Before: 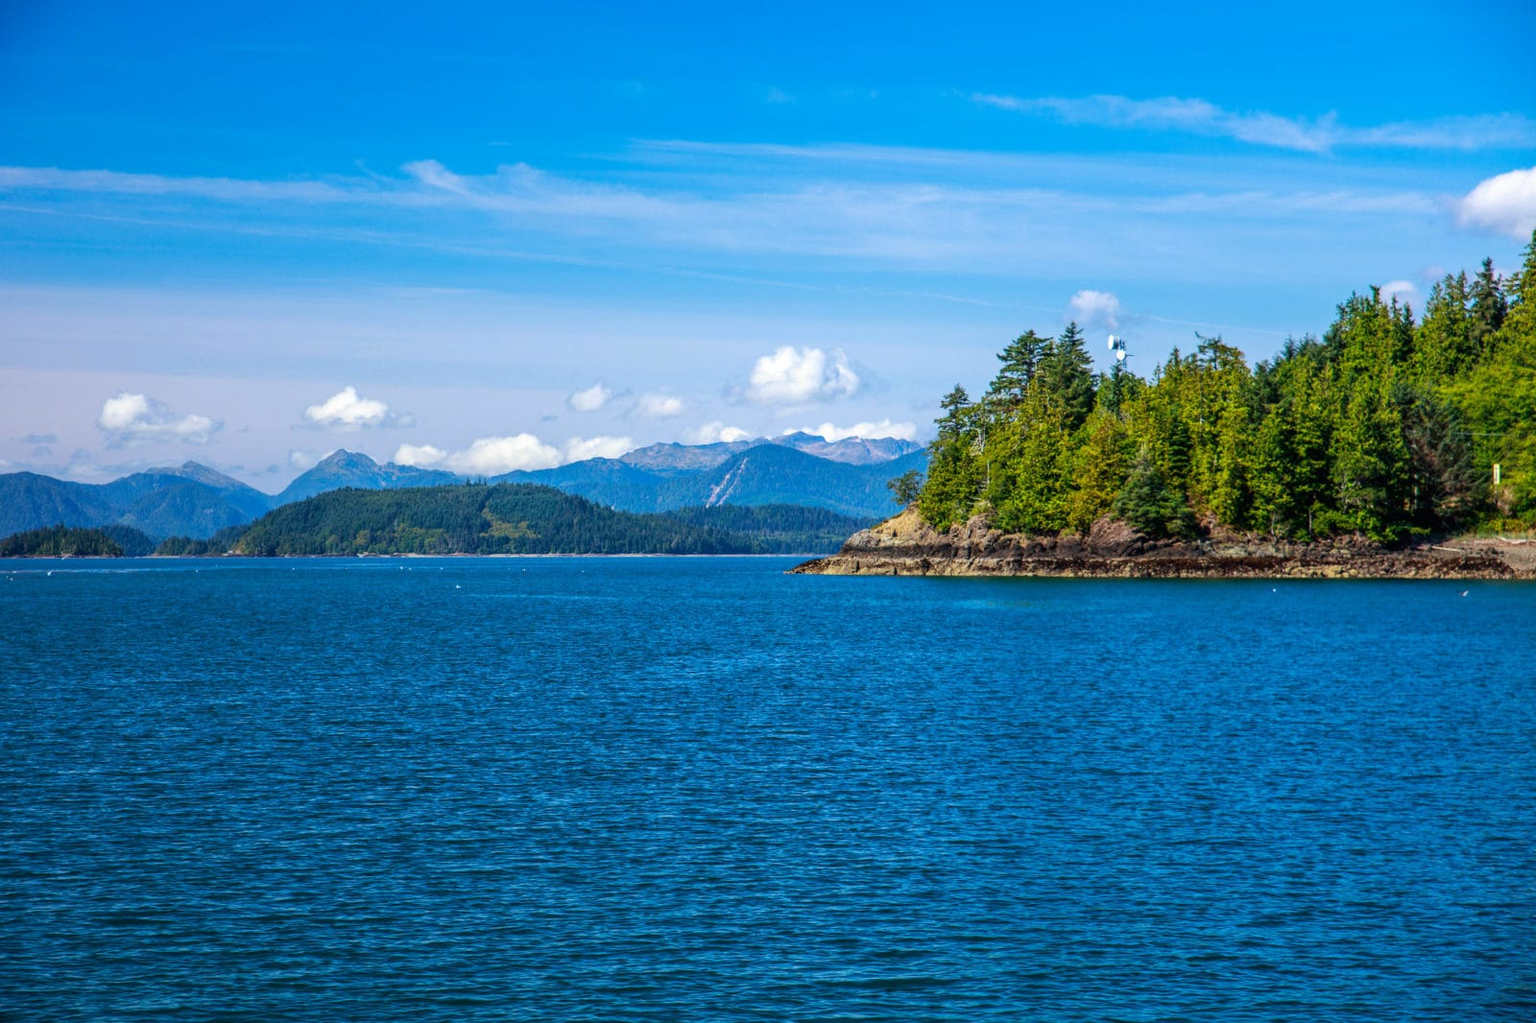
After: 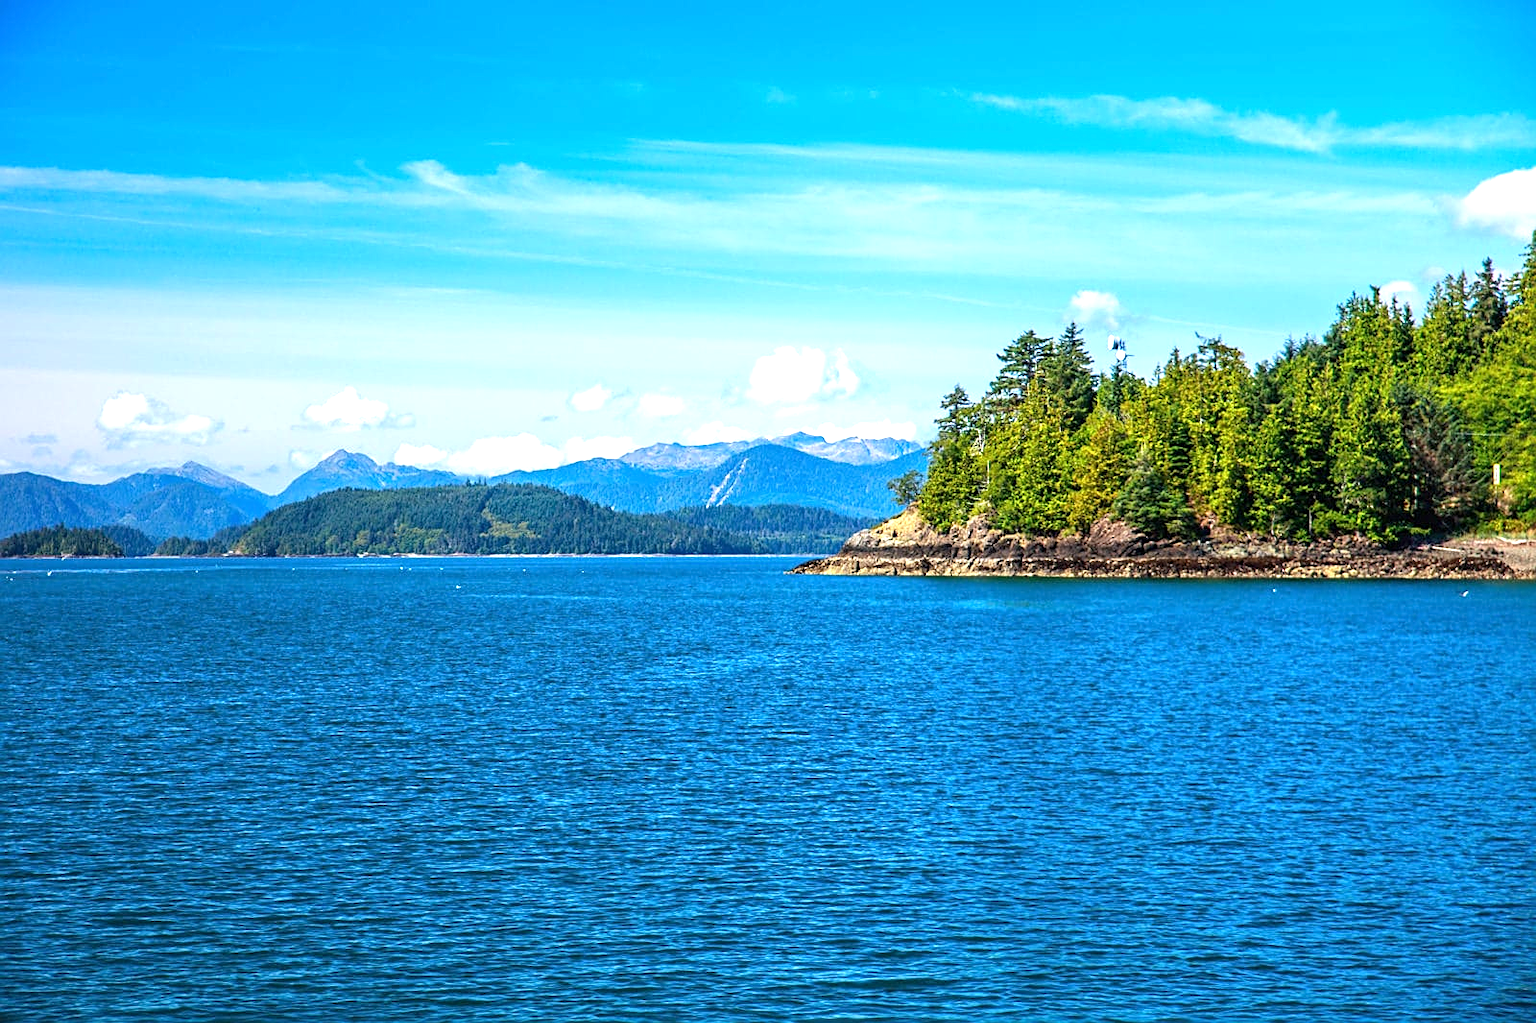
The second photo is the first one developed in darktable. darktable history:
sharpen: on, module defaults
exposure: black level correction 0, exposure 0.896 EV, compensate exposure bias true, compensate highlight preservation false
